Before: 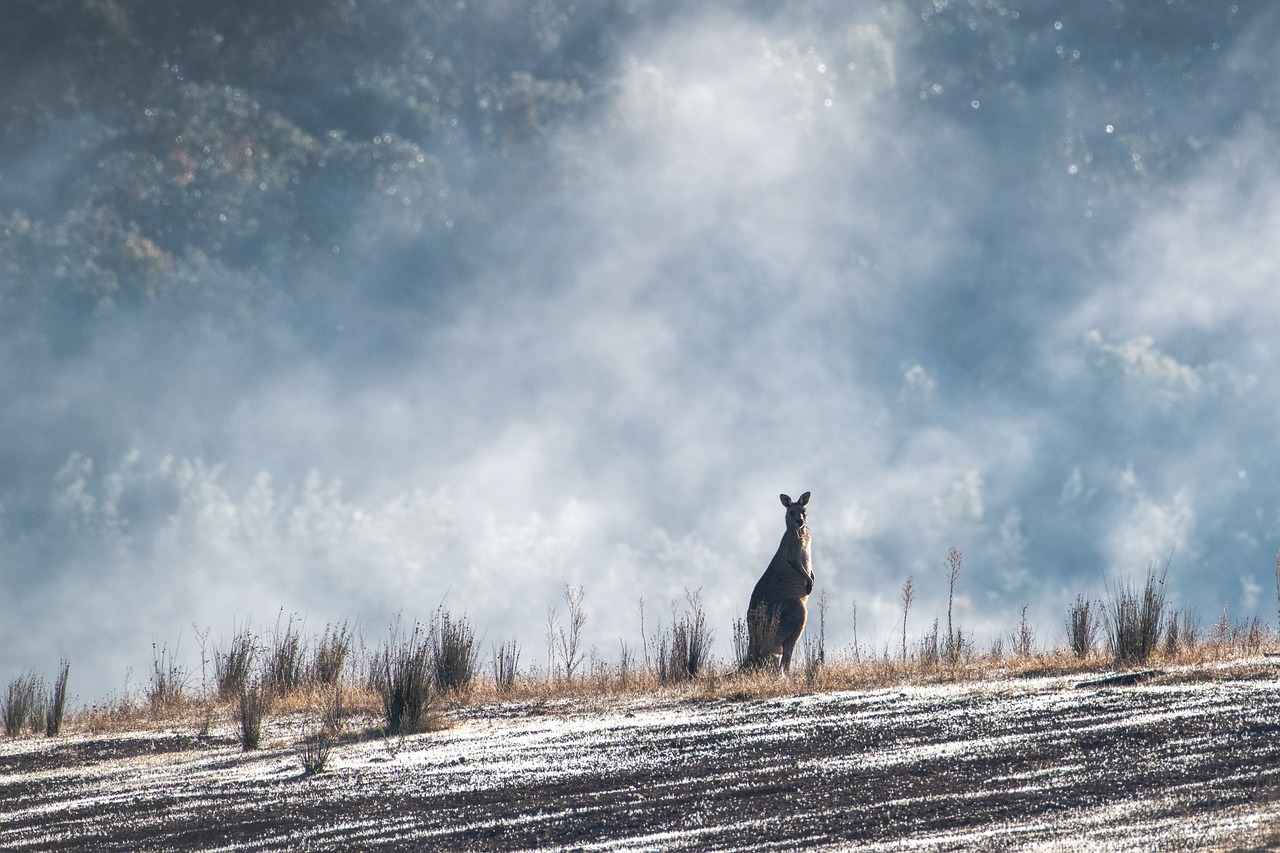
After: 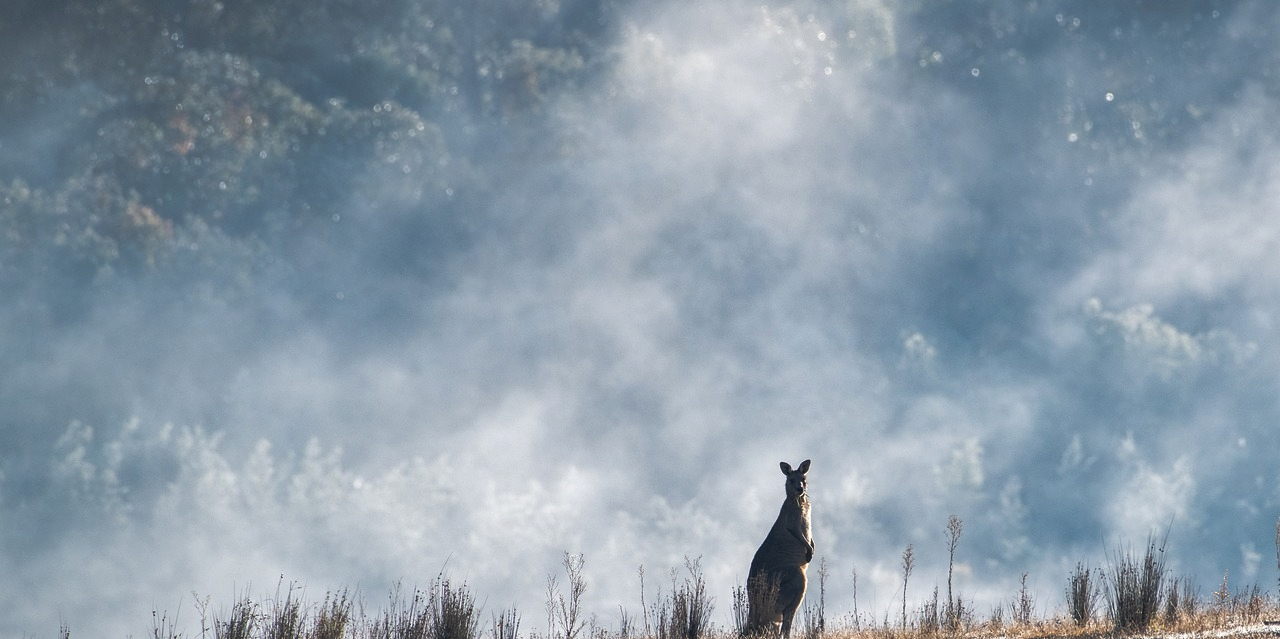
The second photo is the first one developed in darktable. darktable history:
crop: top 3.857%, bottom 21.132%
tone equalizer: on, module defaults
shadows and highlights: soften with gaussian
